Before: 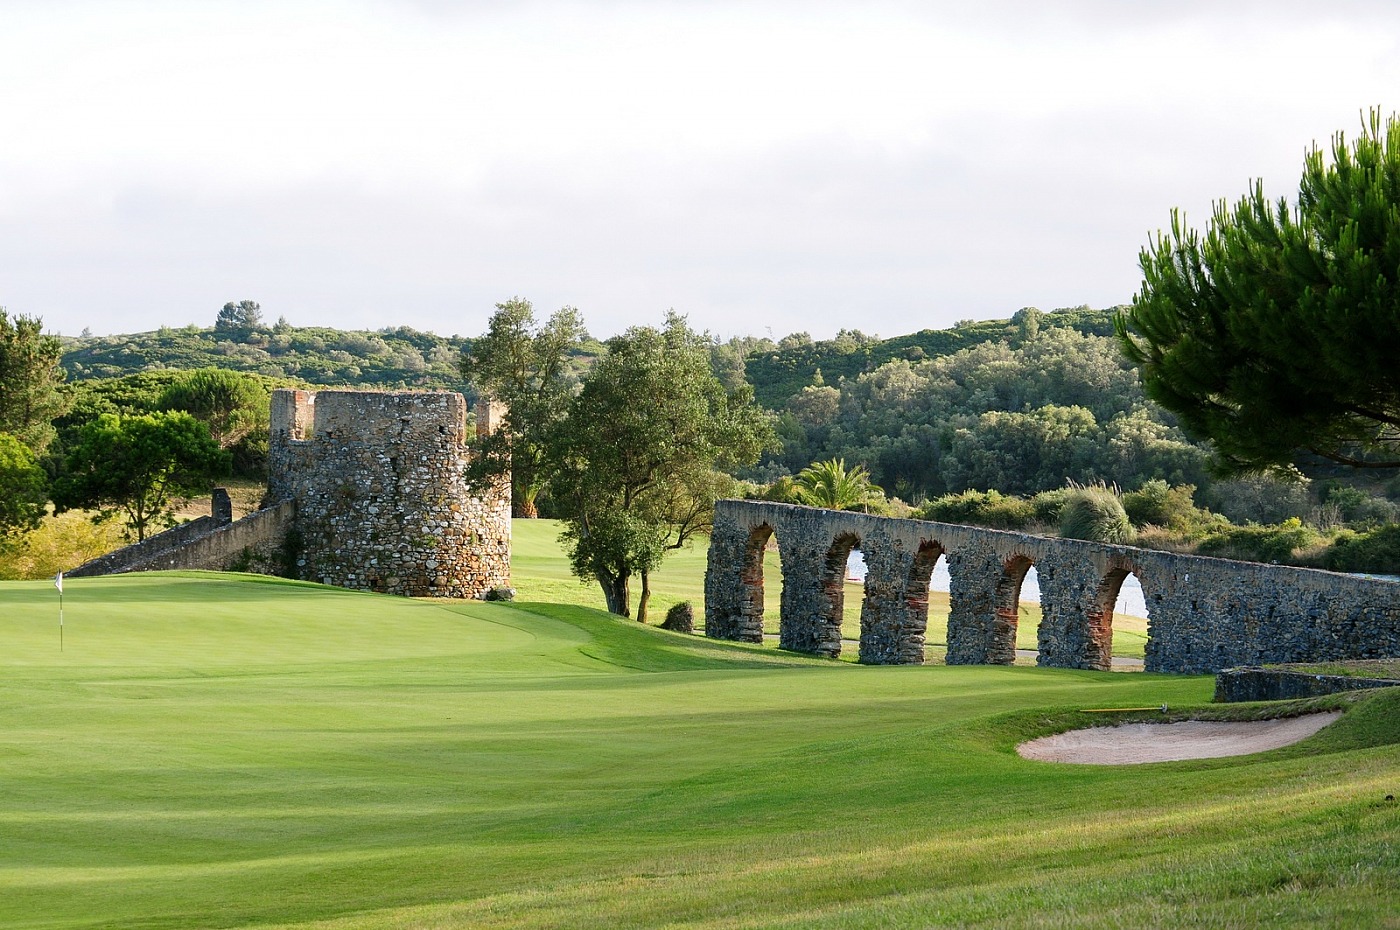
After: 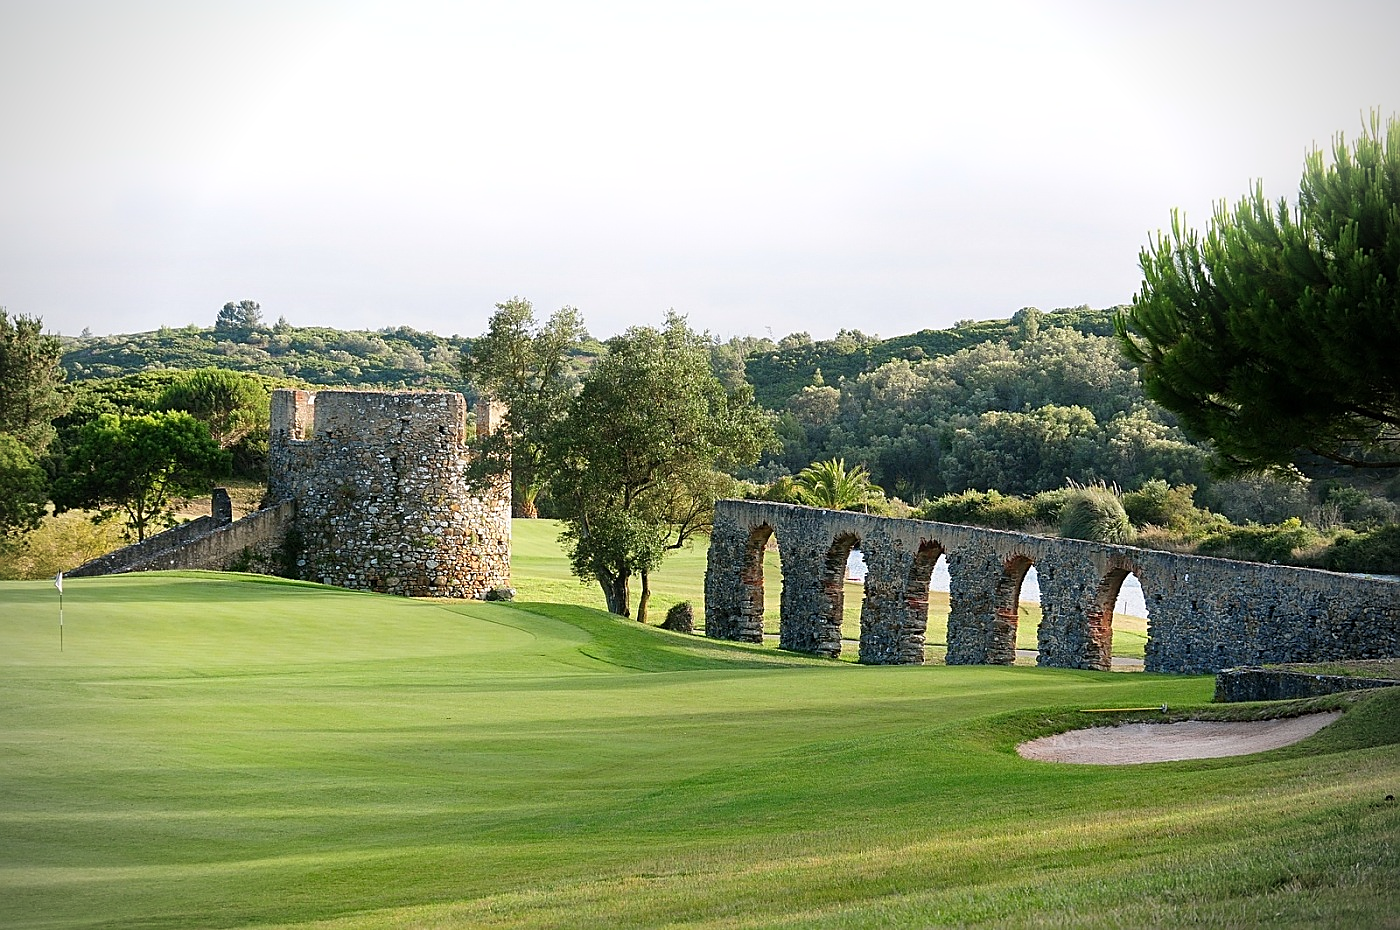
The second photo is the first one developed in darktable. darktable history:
vignetting: unbound false
sharpen: on, module defaults
bloom: size 9%, threshold 100%, strength 7%
